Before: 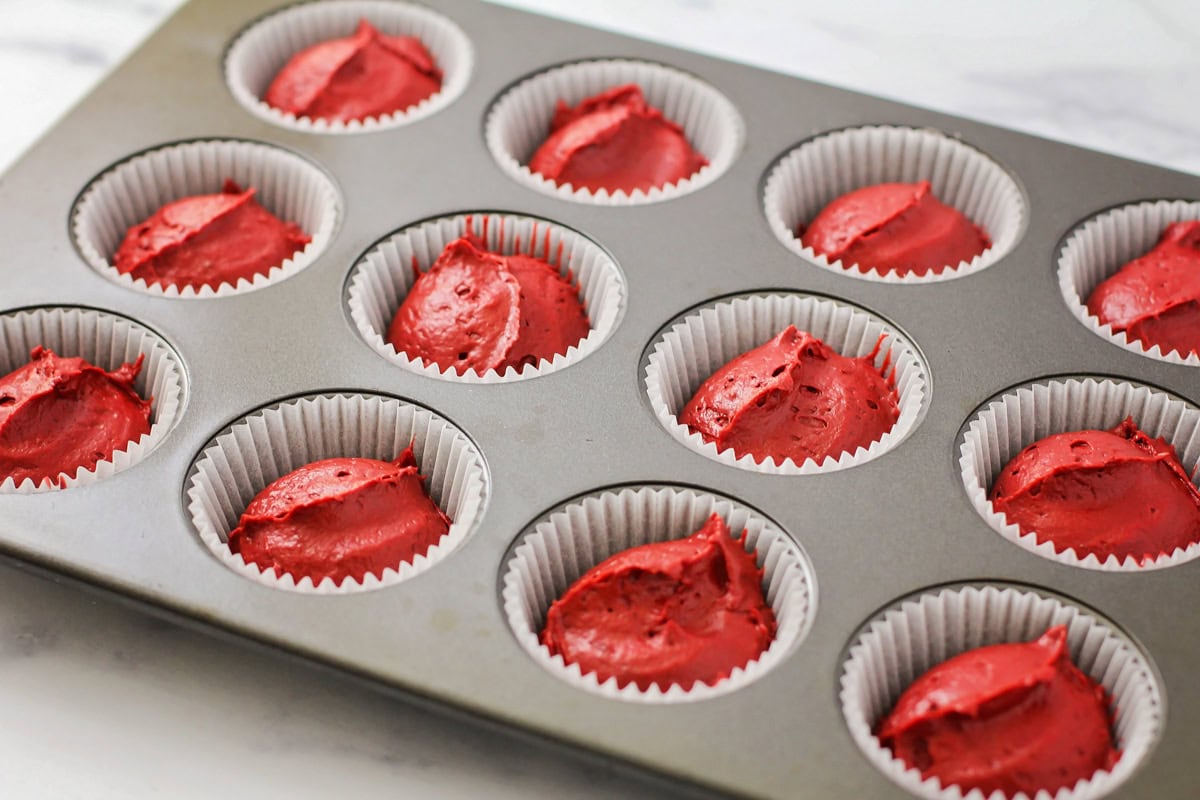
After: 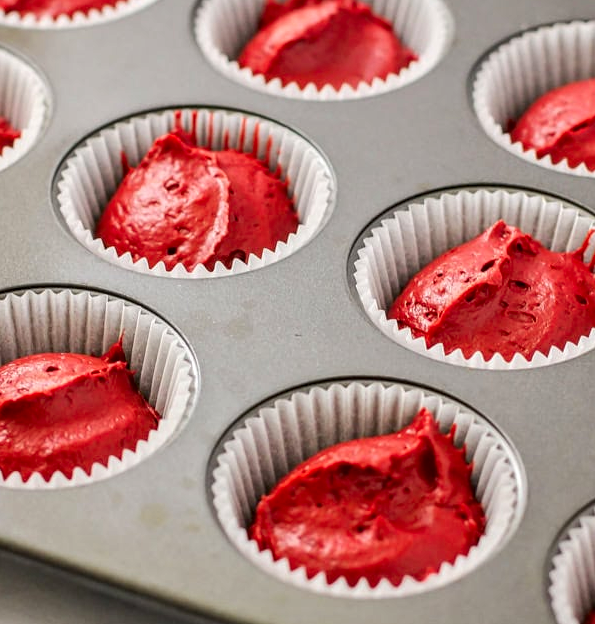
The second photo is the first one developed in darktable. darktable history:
crop and rotate: angle 0.01°, left 24.297%, top 13.163%, right 26.096%, bottom 8.713%
contrast brightness saturation: saturation 0.125
contrast equalizer: octaves 7, y [[0.601, 0.6, 0.598, 0.598, 0.6, 0.601], [0.5 ×6], [0.5 ×6], [0 ×6], [0 ×6]], mix 0.16
local contrast: on, module defaults
